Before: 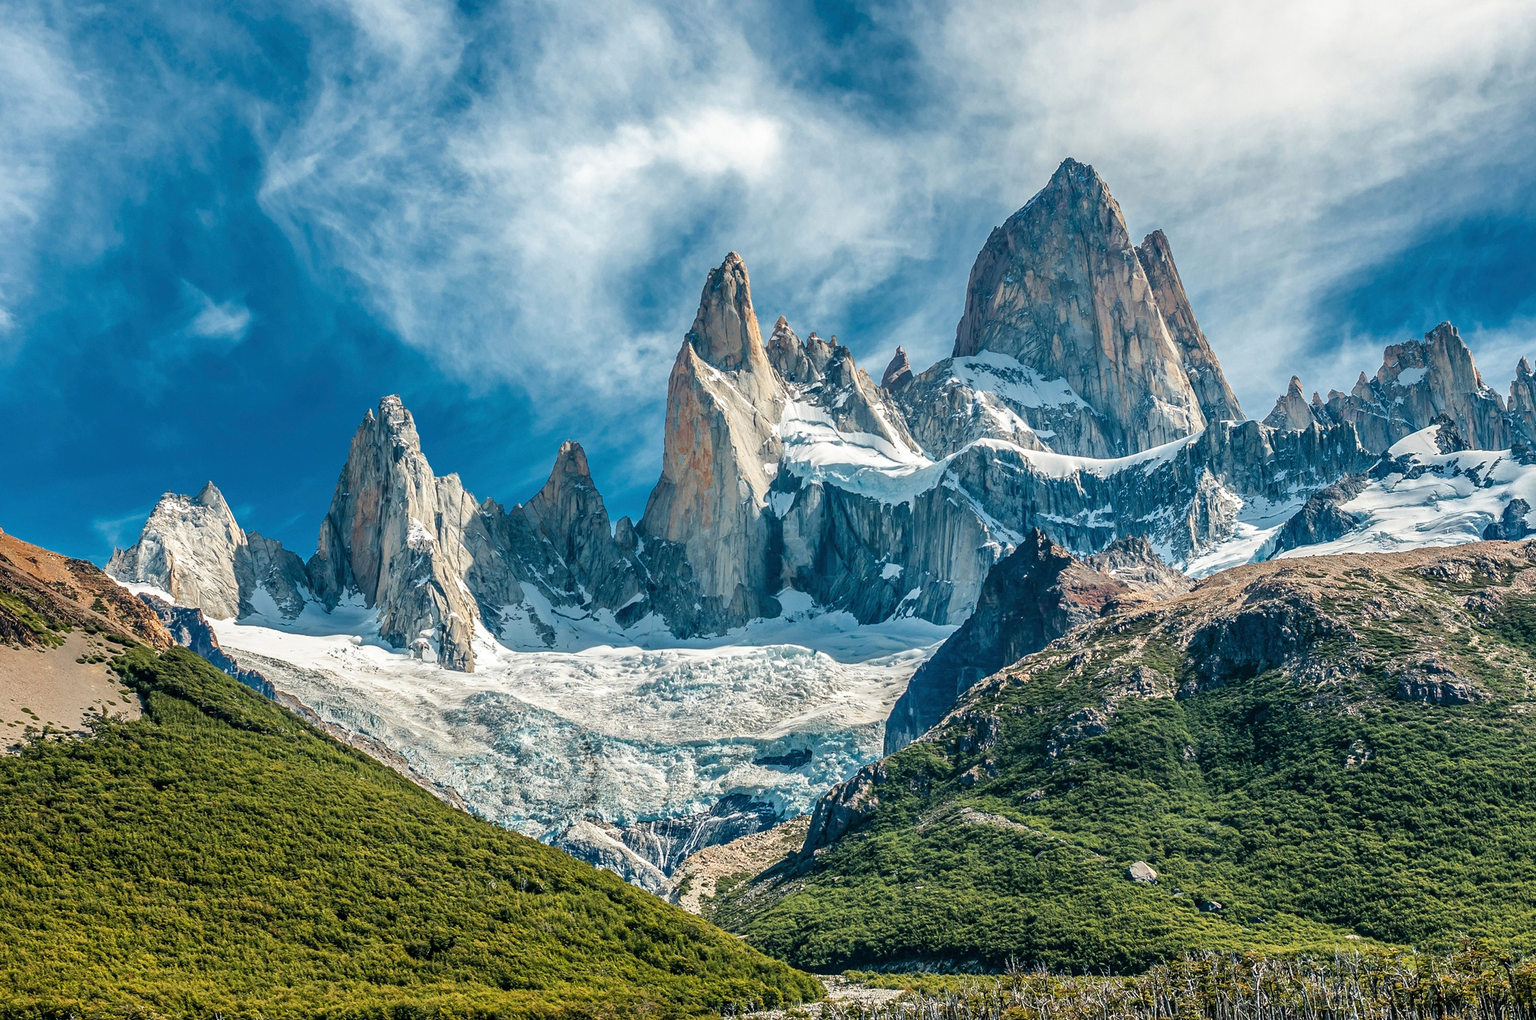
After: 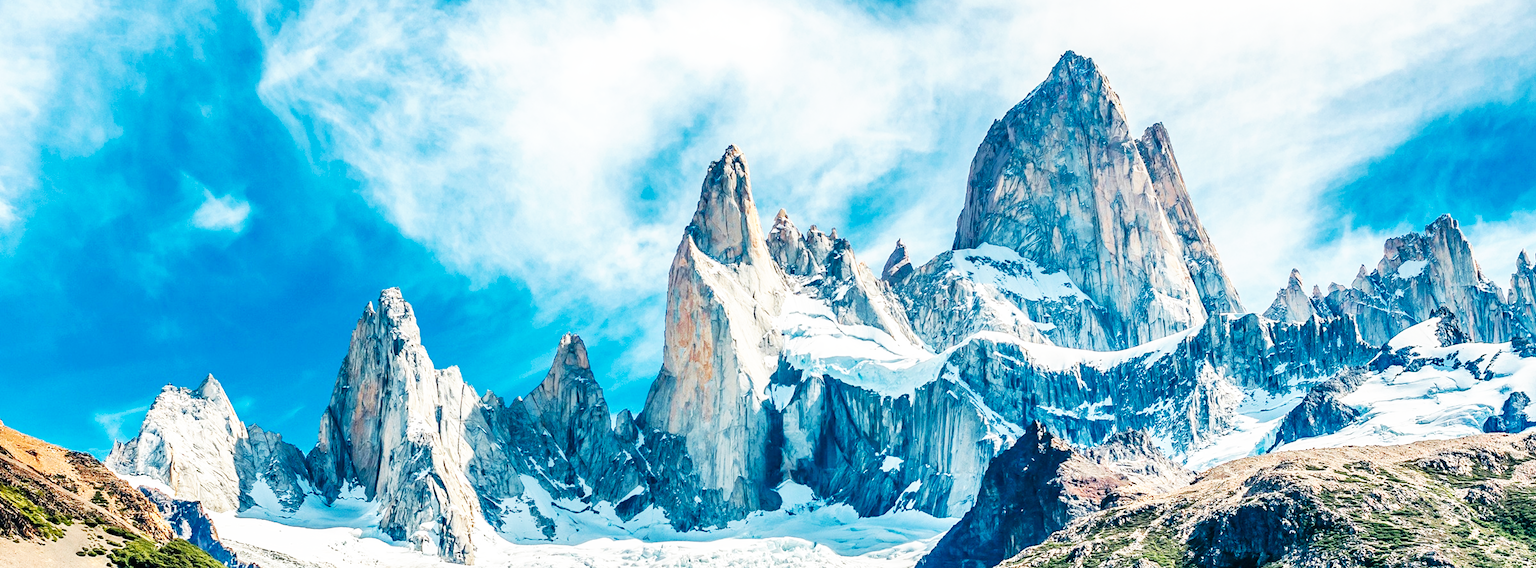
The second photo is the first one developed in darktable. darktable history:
base curve: curves: ch0 [(0, 0) (0.007, 0.004) (0.027, 0.03) (0.046, 0.07) (0.207, 0.54) (0.442, 0.872) (0.673, 0.972) (1, 1)], preserve colors none
crop and rotate: top 10.554%, bottom 33.663%
